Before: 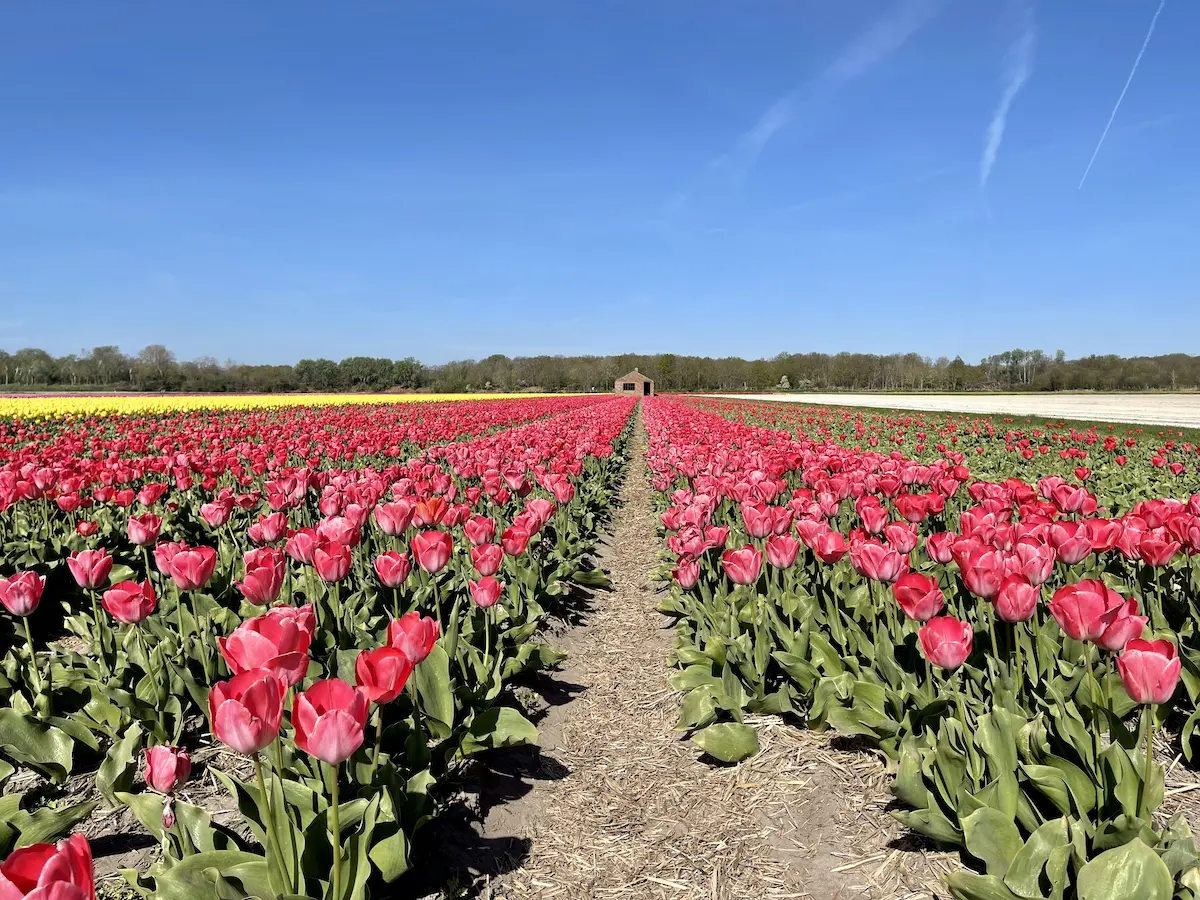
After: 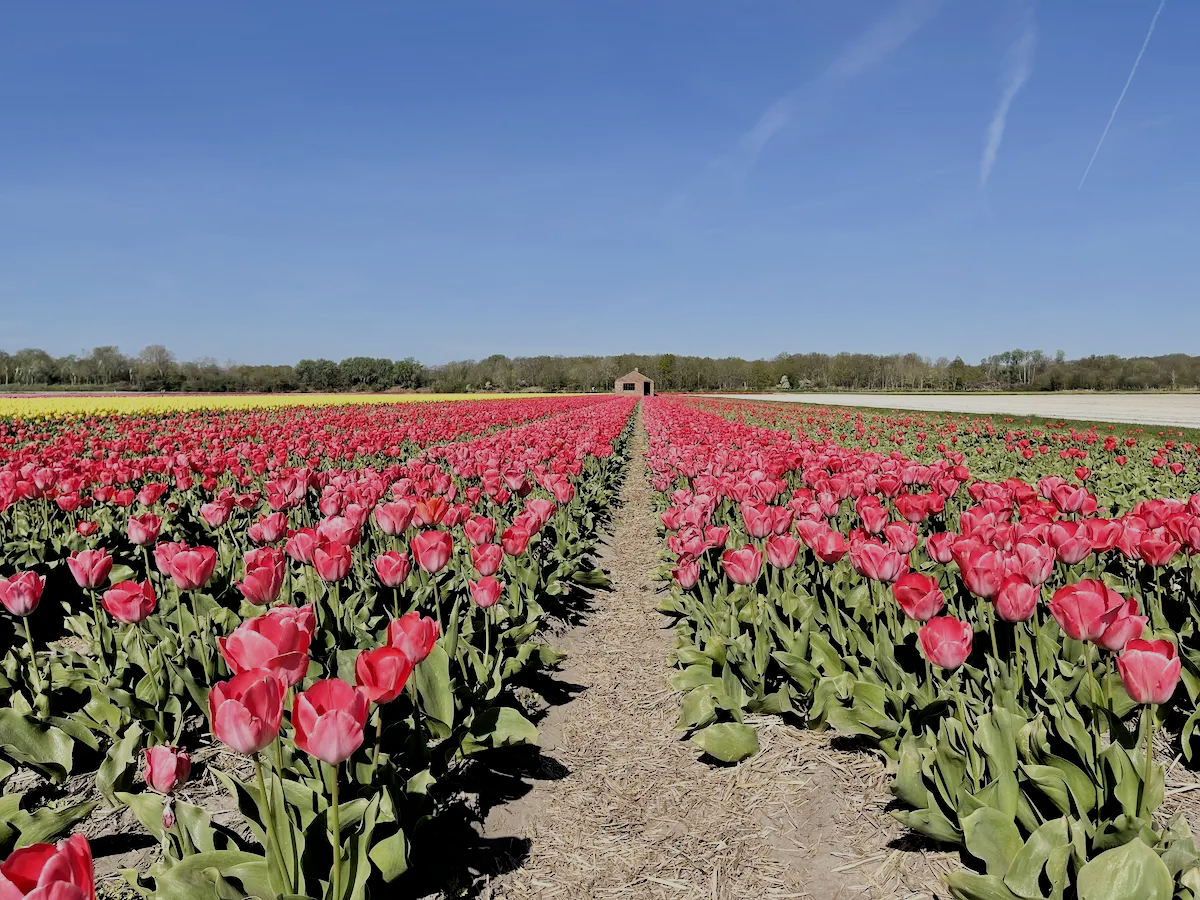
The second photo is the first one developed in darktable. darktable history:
filmic rgb: black relative exposure -6.98 EV, white relative exposure 5.58 EV, threshold 2.98 EV, hardness 2.86, enable highlight reconstruction true
